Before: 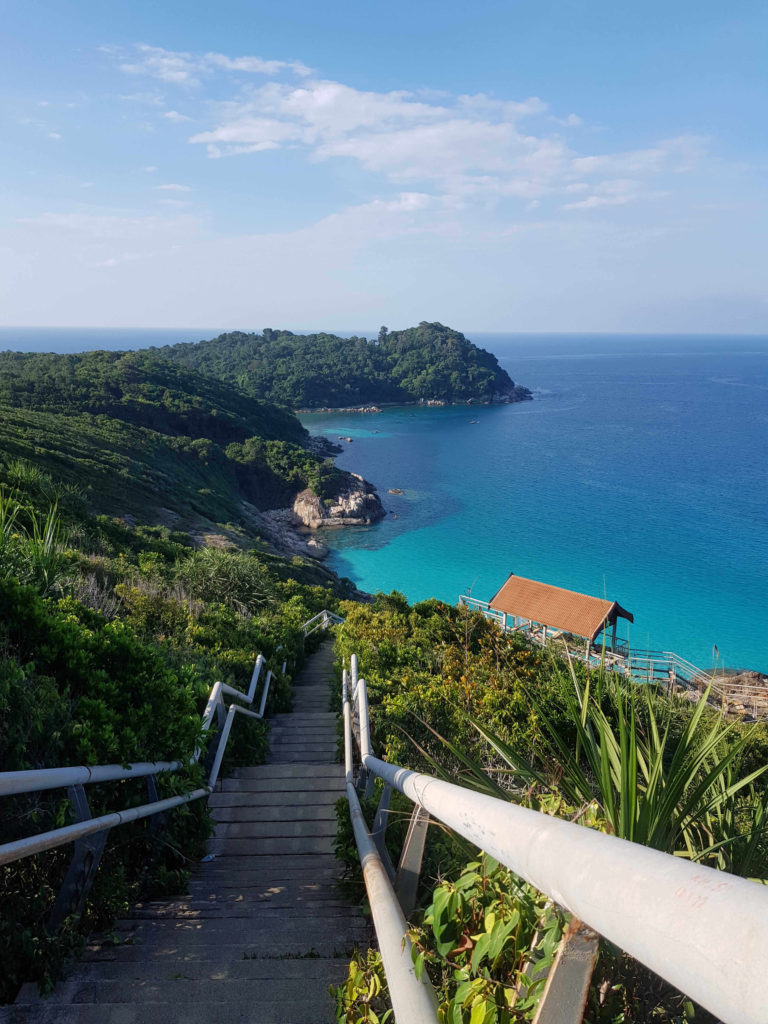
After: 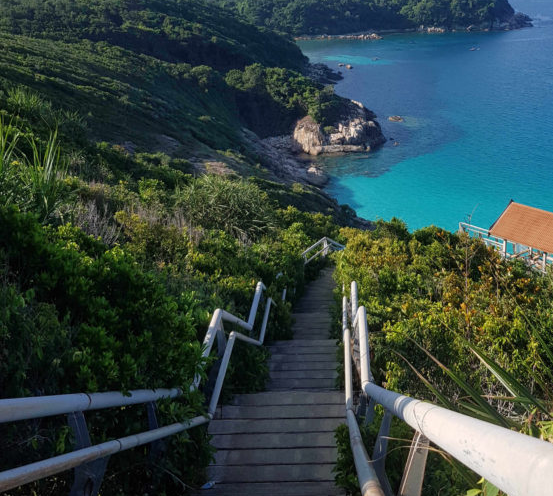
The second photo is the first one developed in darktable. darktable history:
crop: top 36.498%, right 27.964%, bottom 14.995%
rgb levels: preserve colors max RGB
